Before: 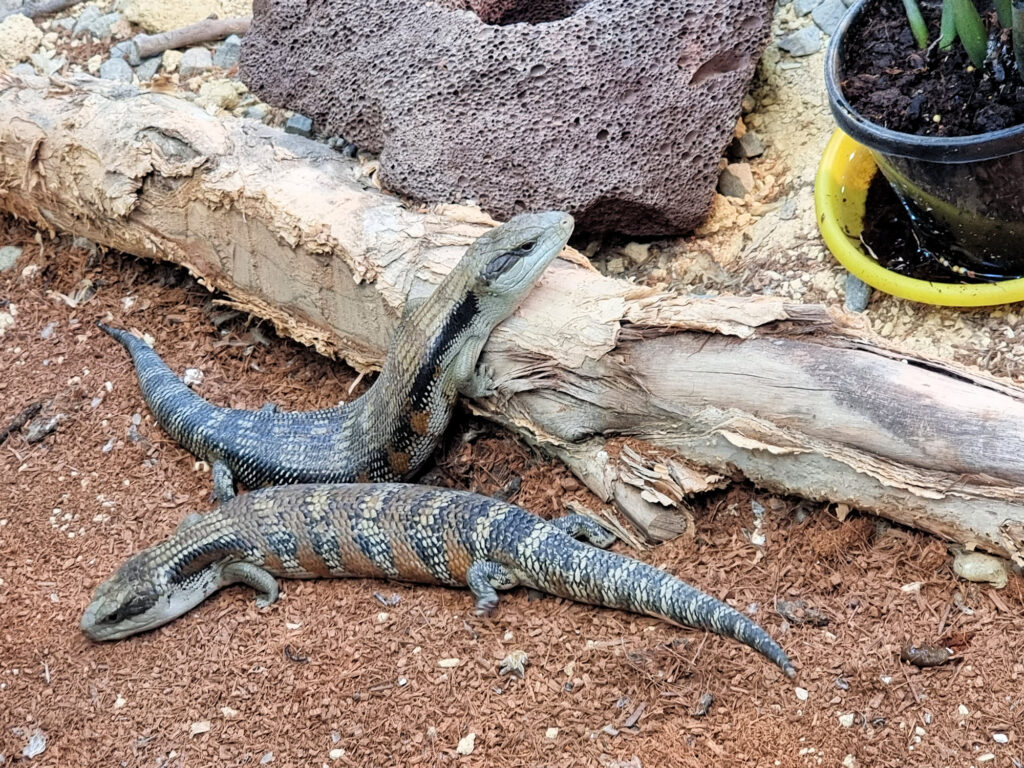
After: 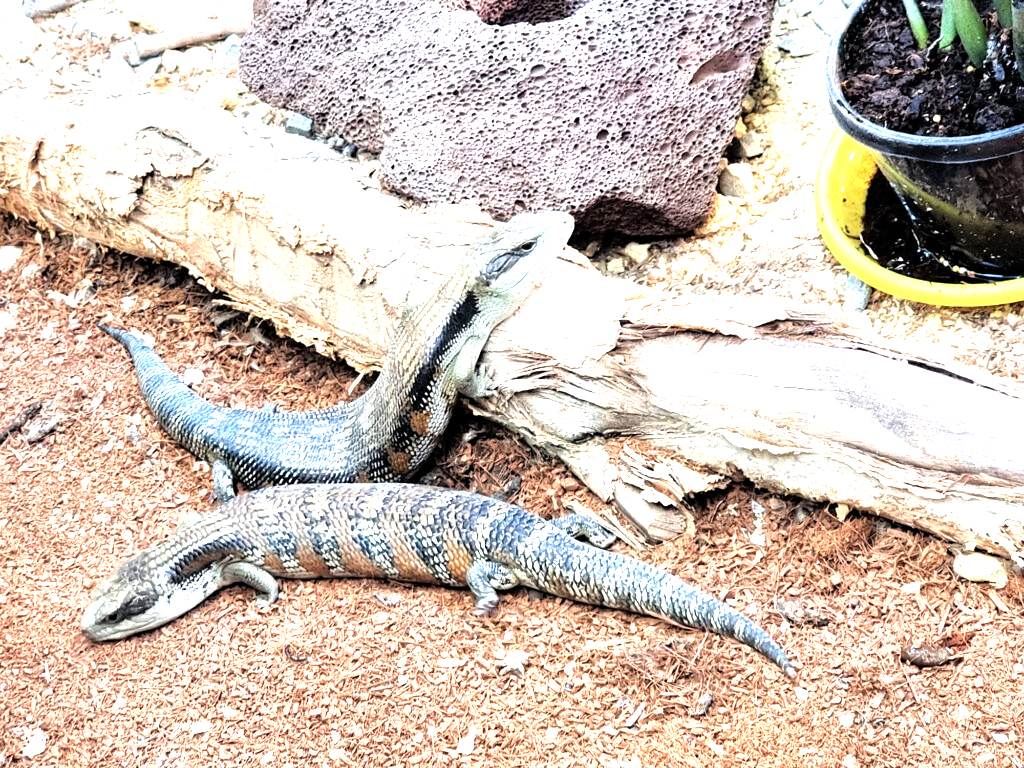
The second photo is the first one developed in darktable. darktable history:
tone equalizer: -8 EV -1.08 EV, -7 EV -1.01 EV, -6 EV -0.88 EV, -5 EV -0.591 EV, -3 EV 0.598 EV, -2 EV 0.858 EV, -1 EV 1 EV, +0 EV 1.06 EV
exposure: exposure 0.48 EV, compensate highlight preservation false
